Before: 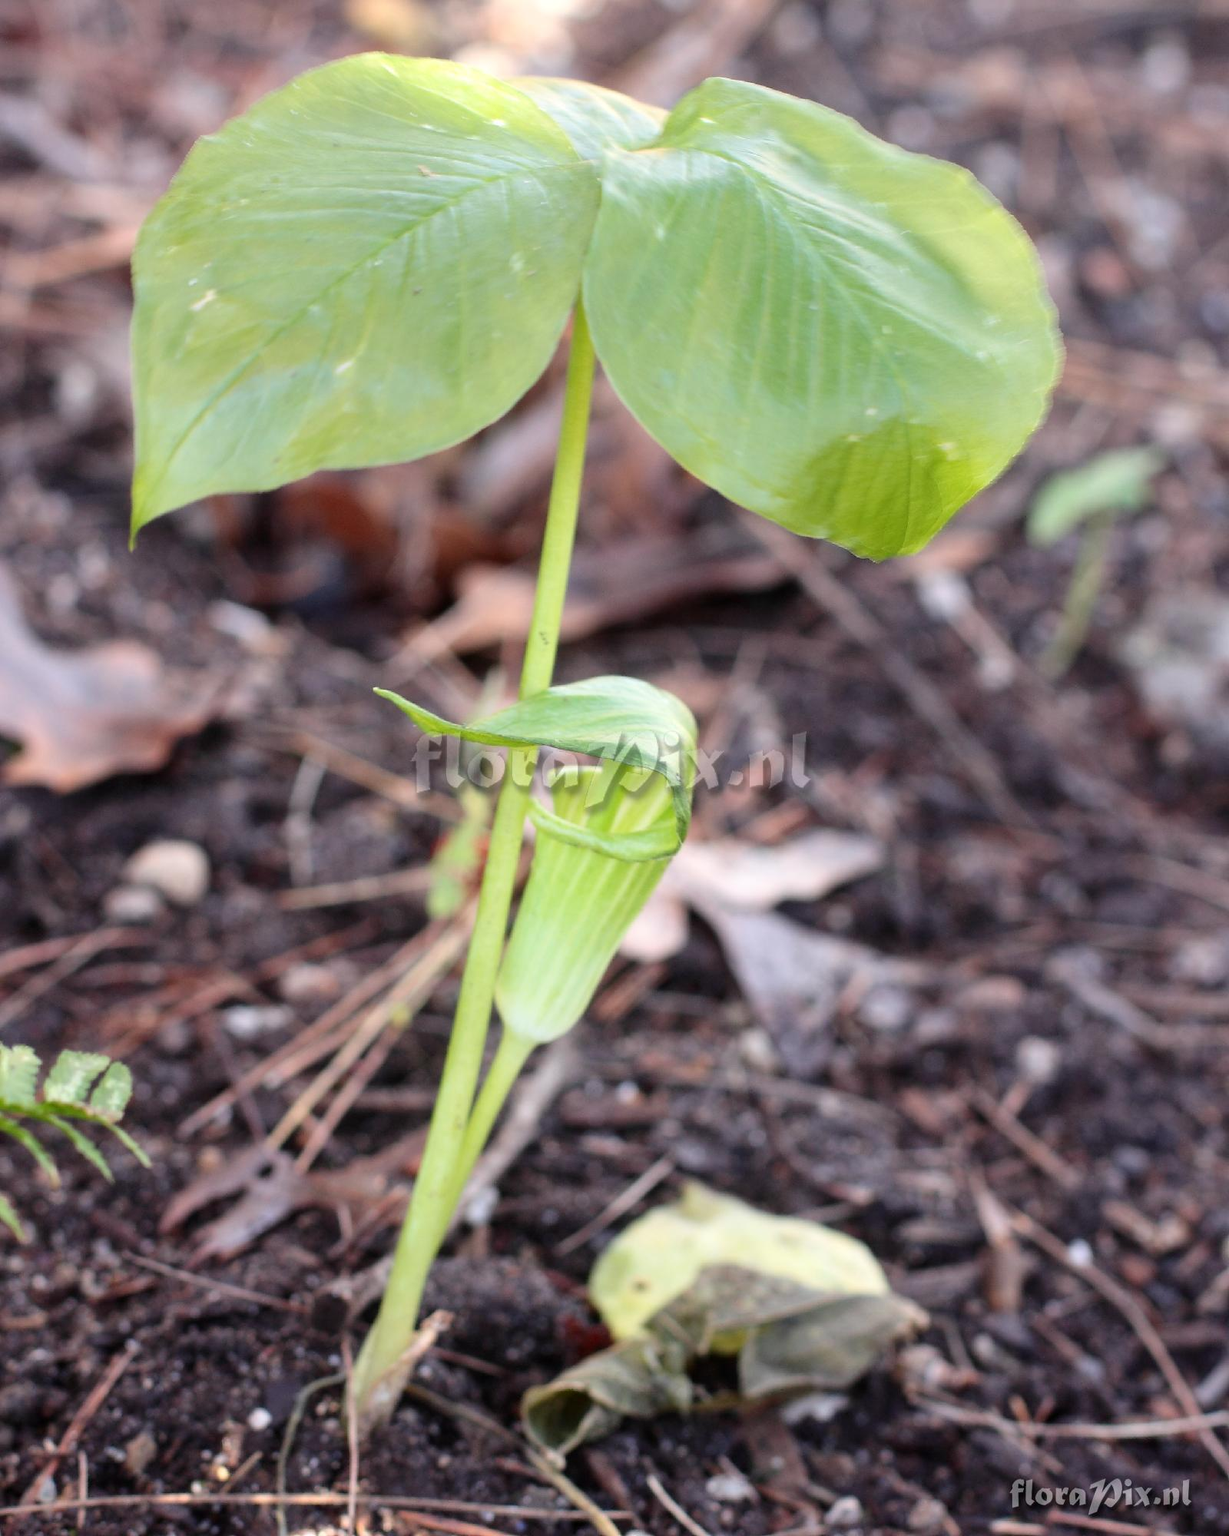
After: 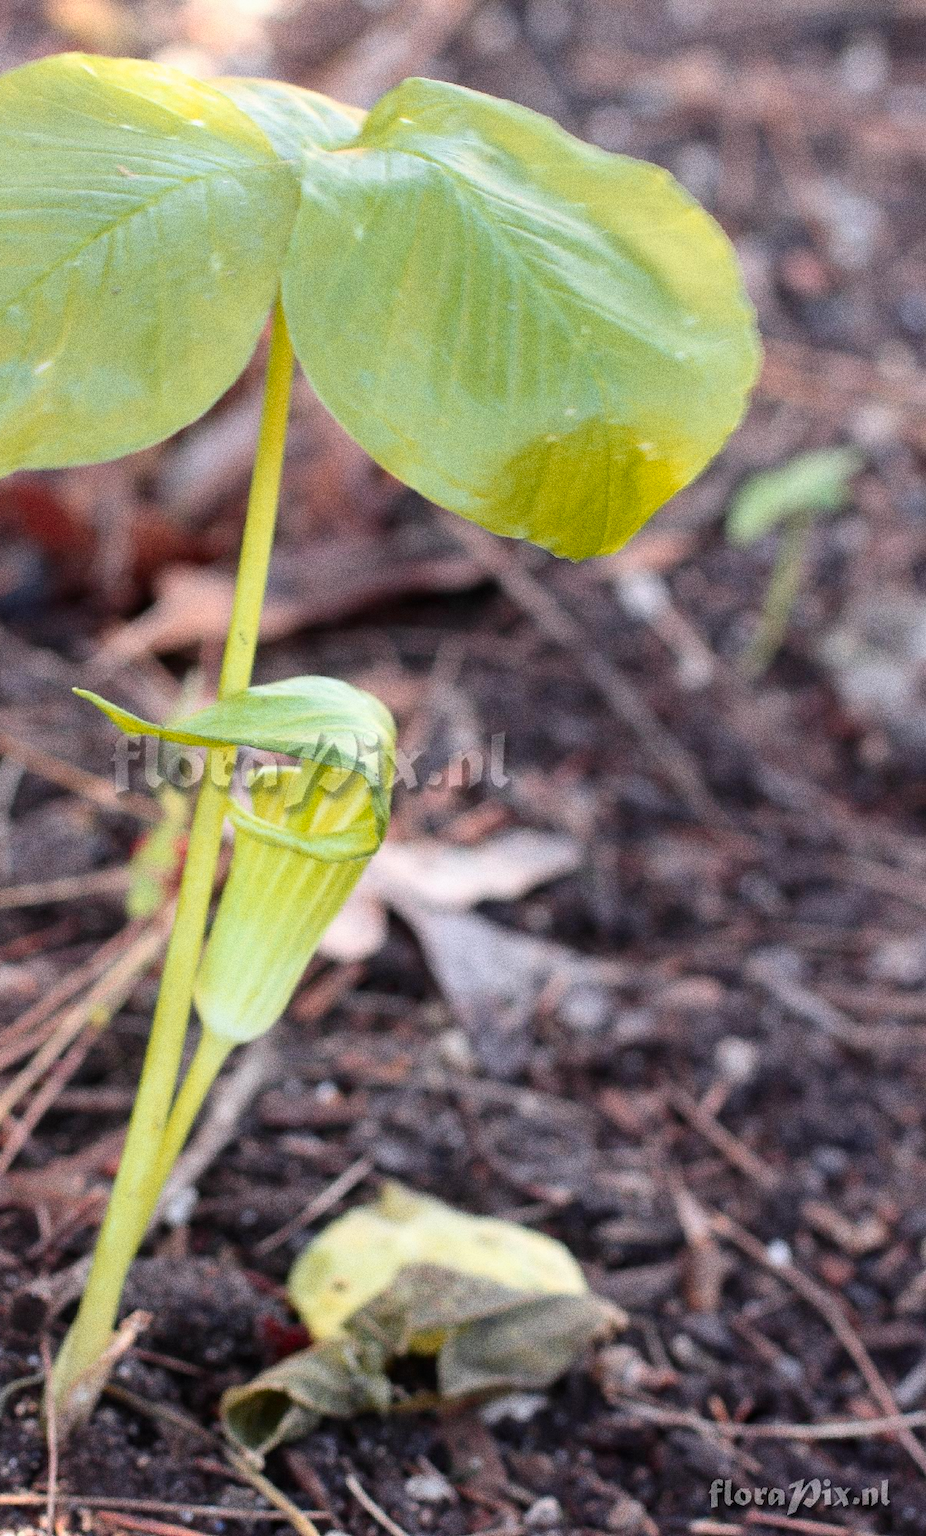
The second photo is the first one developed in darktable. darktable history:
crop and rotate: left 24.6%
exposure: exposure -0.04 EV, compensate highlight preservation false
color zones: curves: ch1 [(0.239, 0.552) (0.75, 0.5)]; ch2 [(0.25, 0.462) (0.749, 0.457)], mix 25.94%
grain: strength 49.07%
